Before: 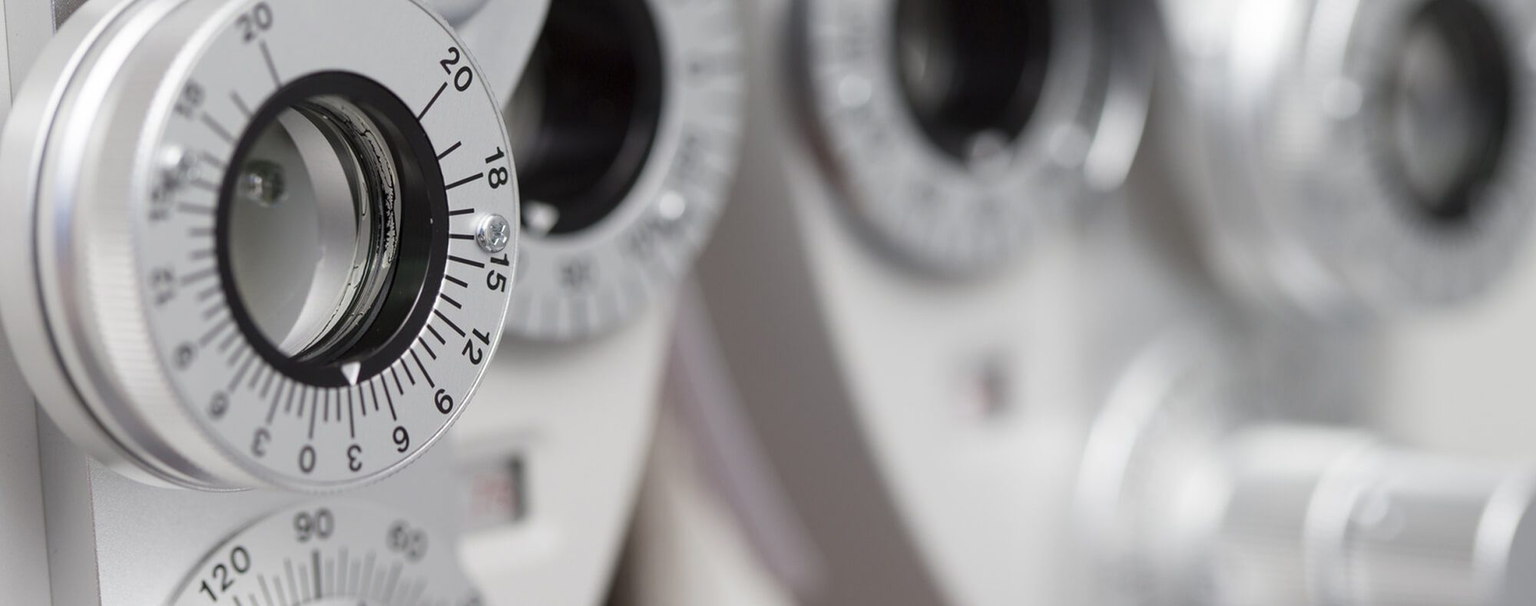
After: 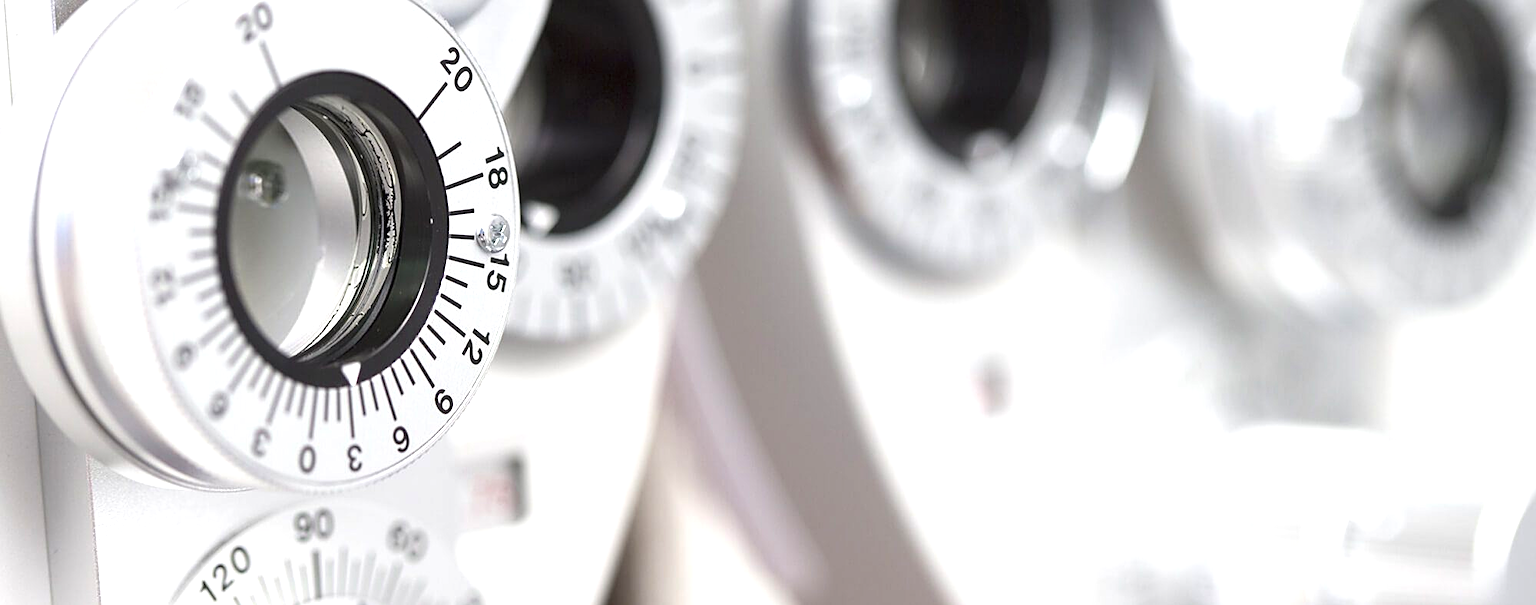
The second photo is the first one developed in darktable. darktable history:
sharpen: on, module defaults
exposure: exposure 1.089 EV, compensate highlight preservation false
